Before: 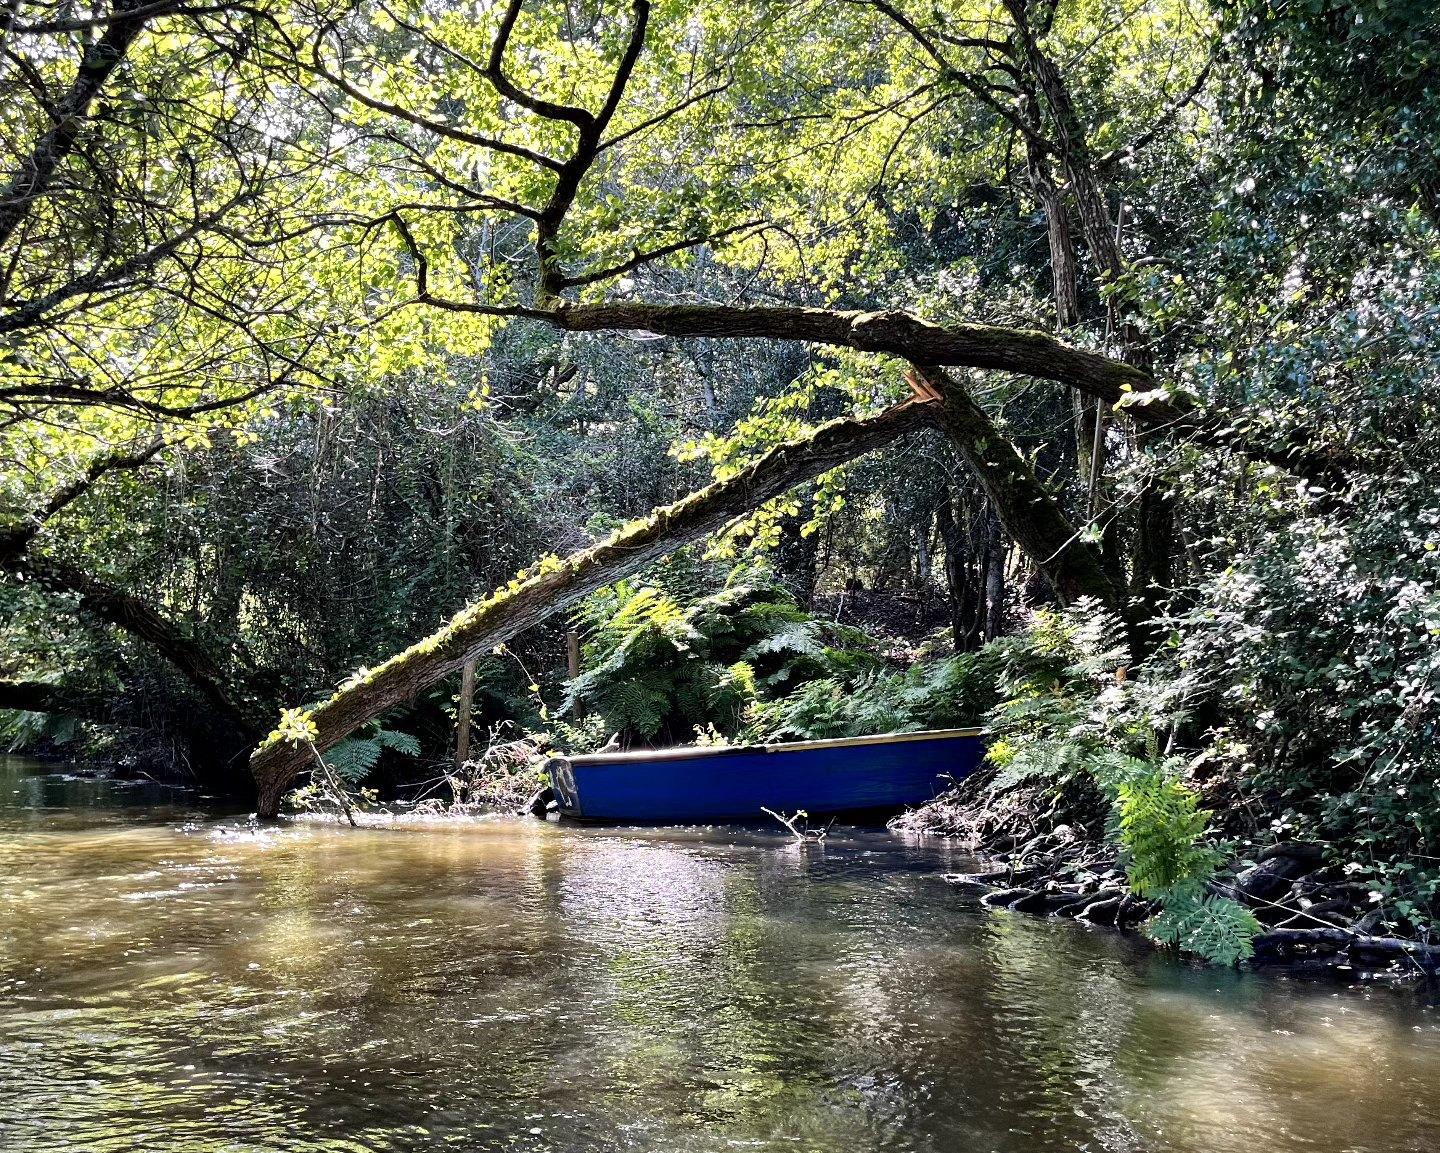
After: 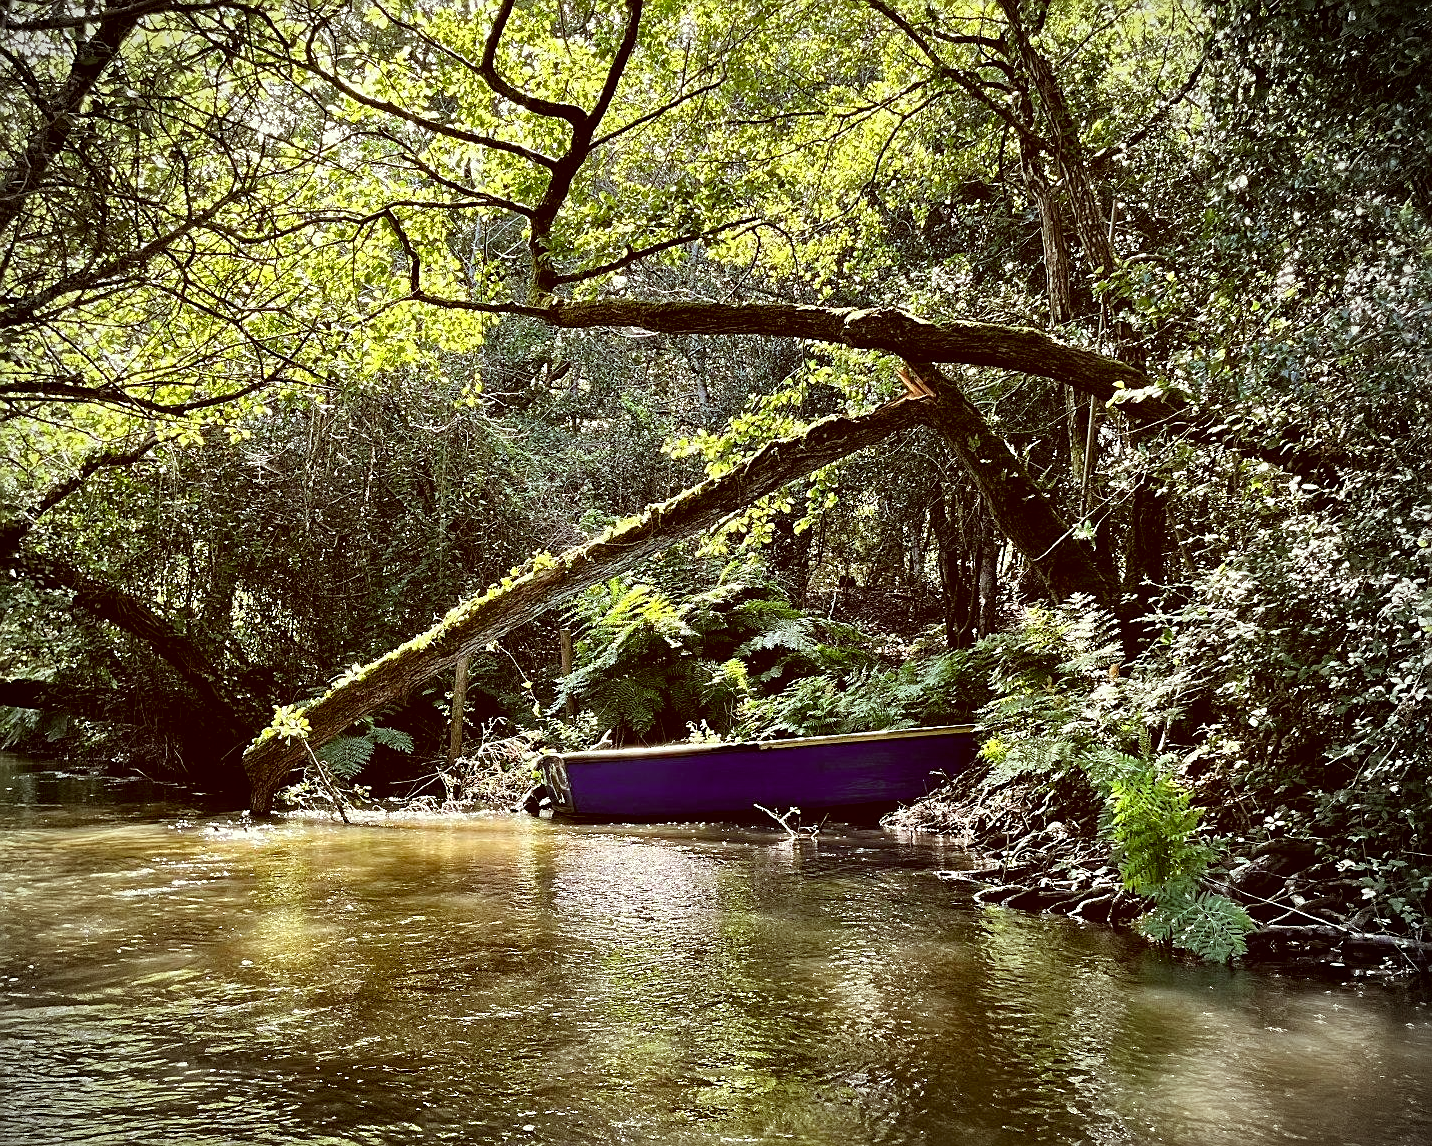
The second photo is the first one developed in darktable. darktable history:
sharpen: on, module defaults
color correction: highlights a* -5.32, highlights b* 9.8, shadows a* 9.44, shadows b* 25.01
crop and rotate: left 0.508%, top 0.269%, bottom 0.316%
vignetting: center (-0.031, -0.037)
